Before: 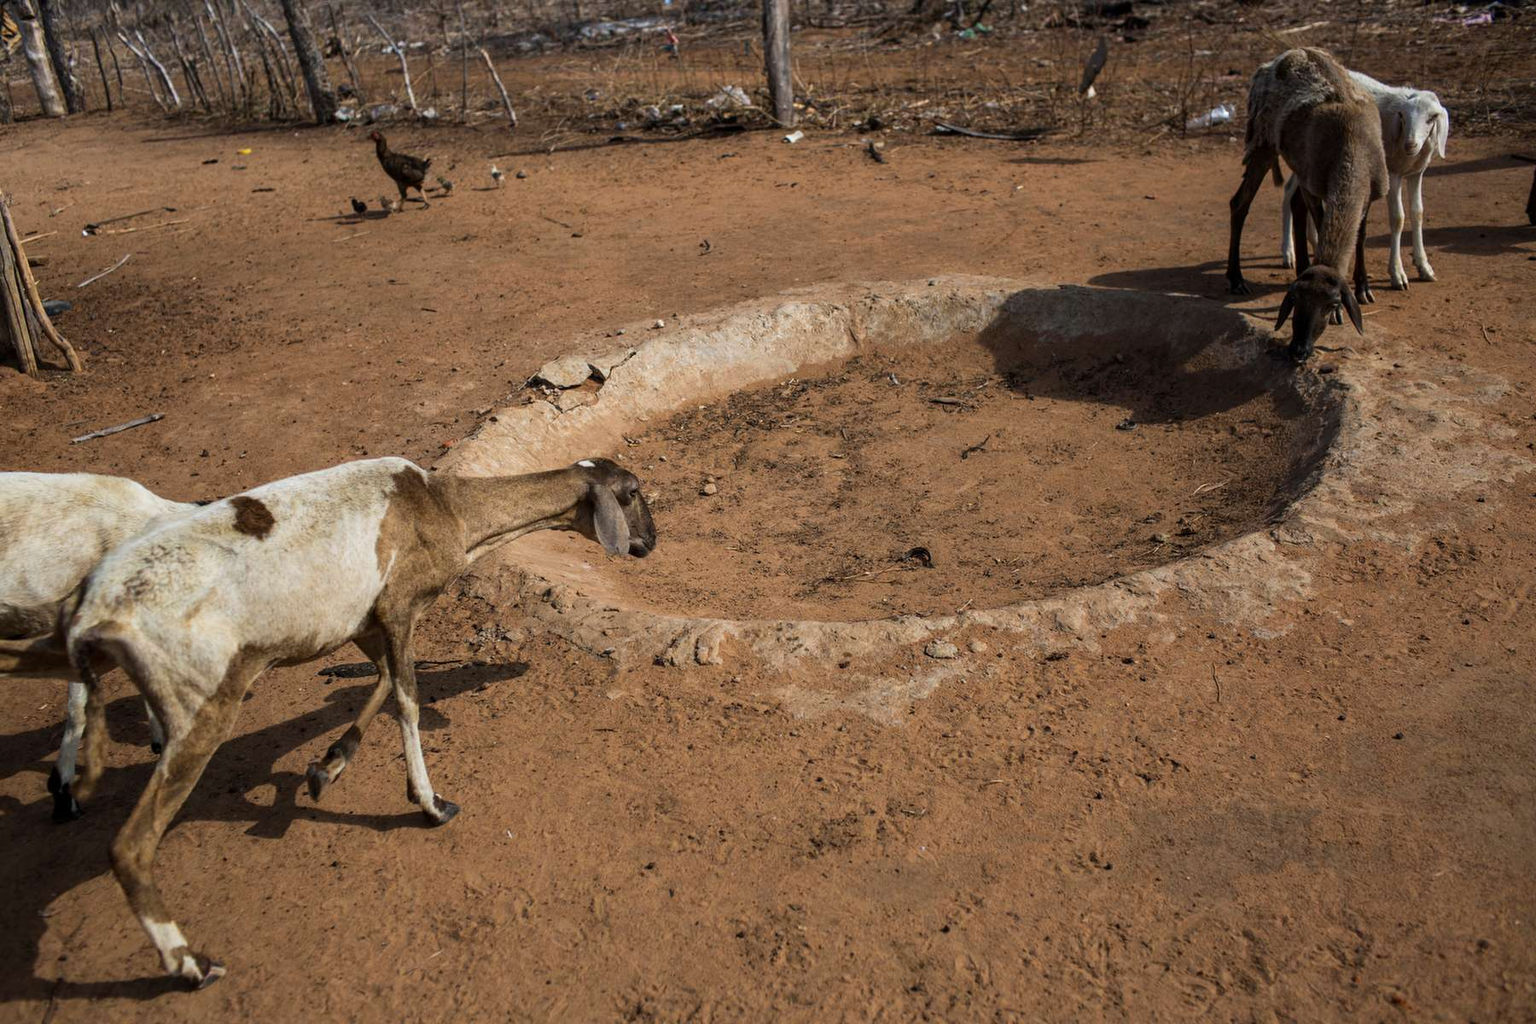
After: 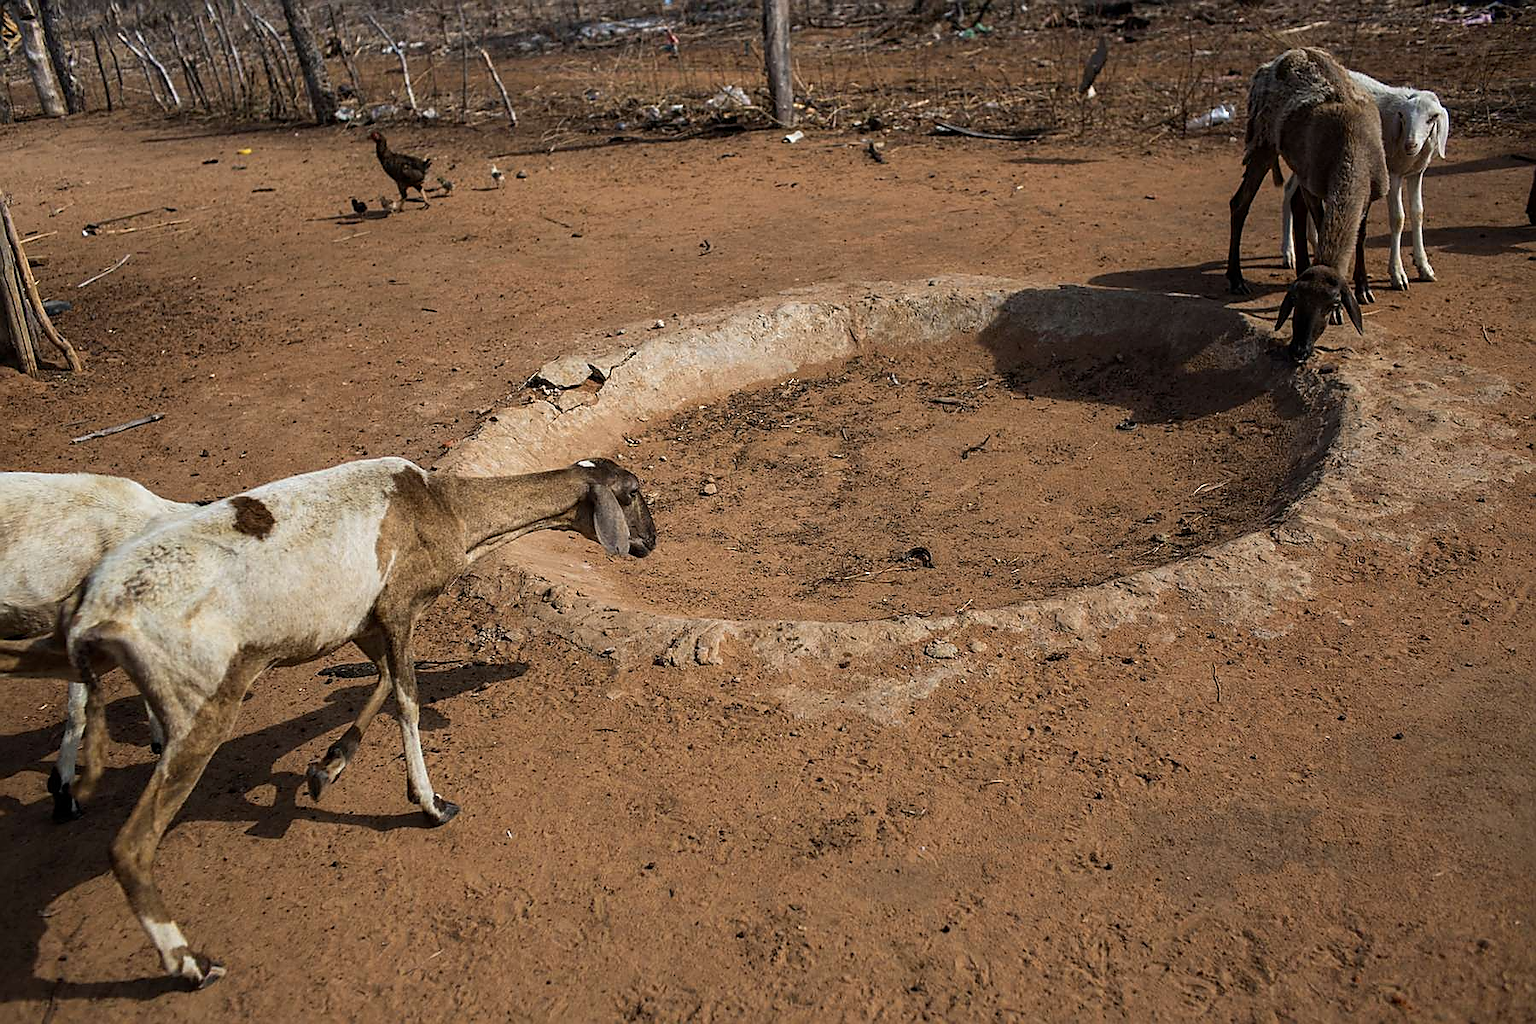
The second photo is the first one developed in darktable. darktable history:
sharpen: radius 1.397, amount 1.247, threshold 0.696
